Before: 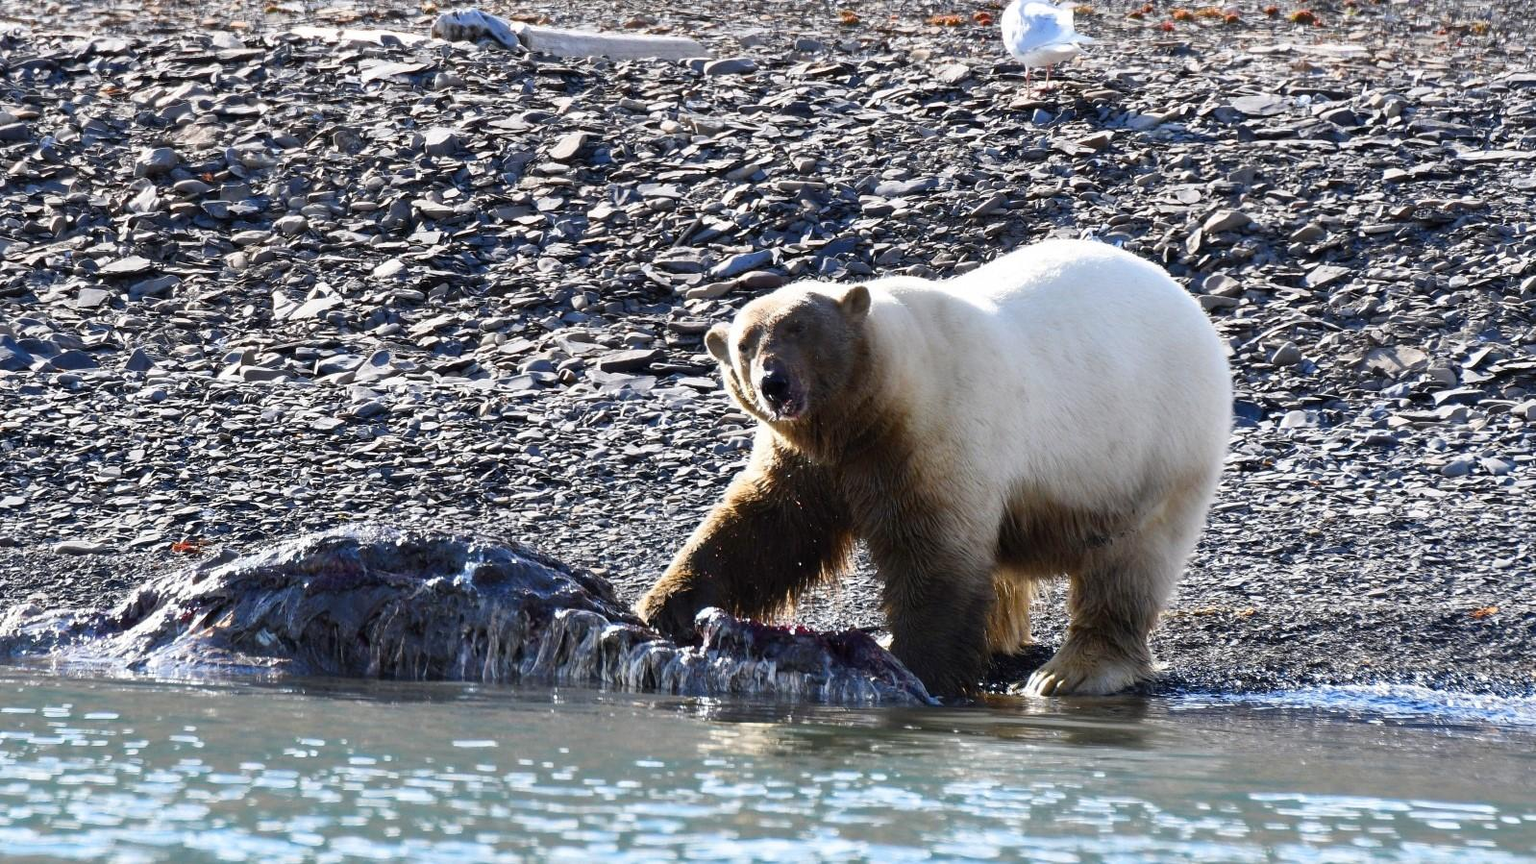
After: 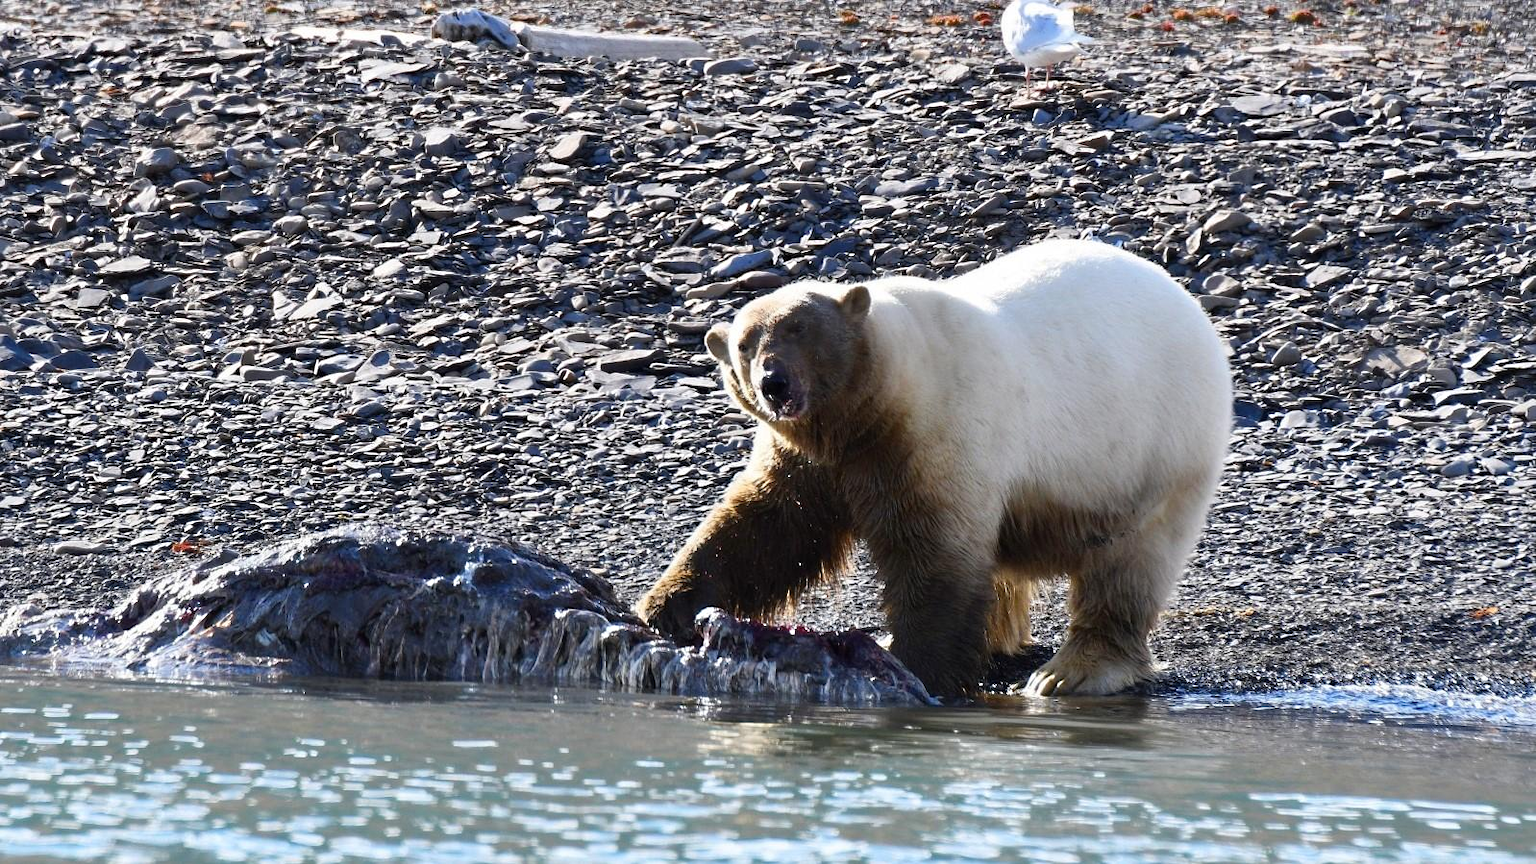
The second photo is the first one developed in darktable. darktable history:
sharpen: radius 5.283, amount 0.316, threshold 26.69
